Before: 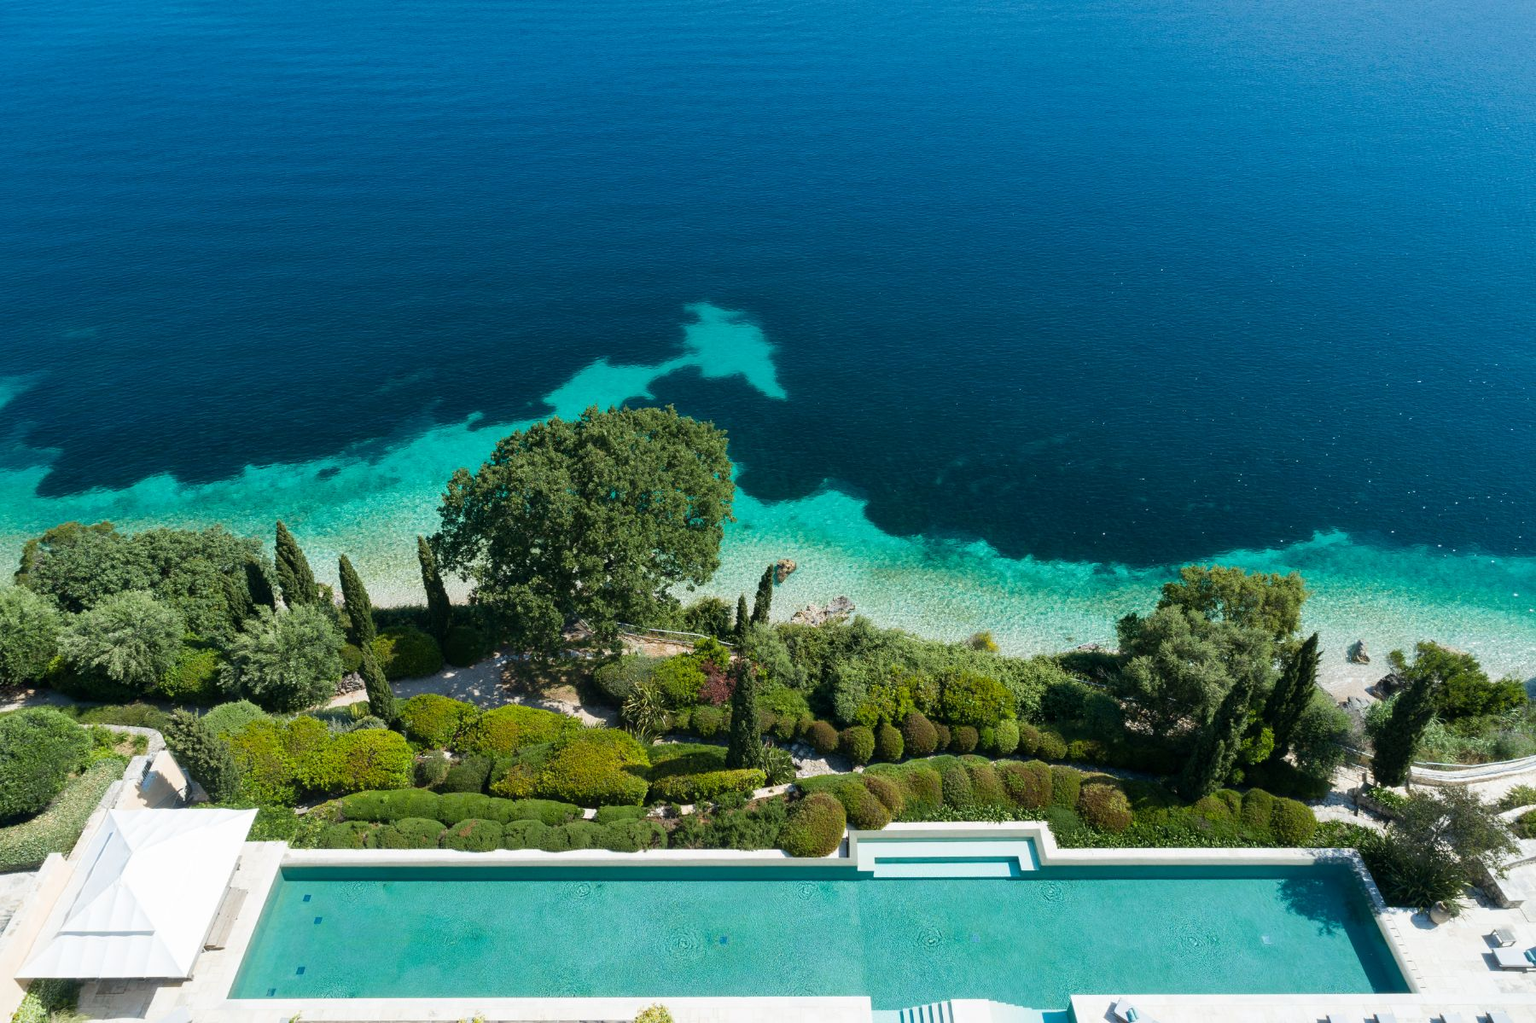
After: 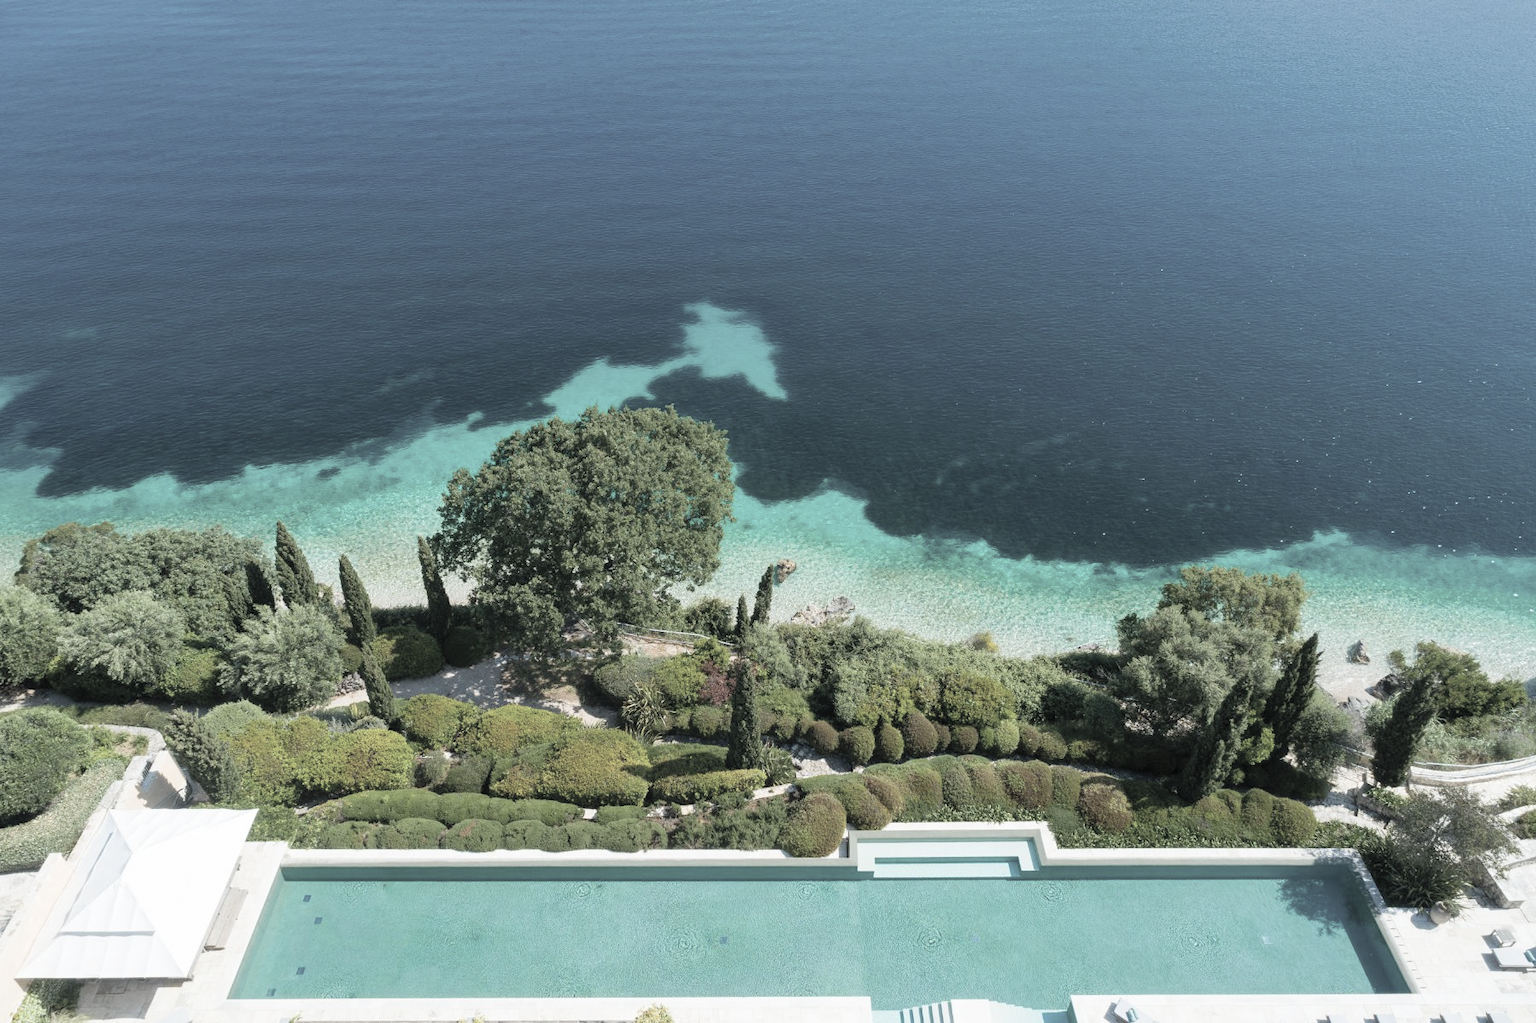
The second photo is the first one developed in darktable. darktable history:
contrast brightness saturation: brightness 0.186, saturation -0.509
